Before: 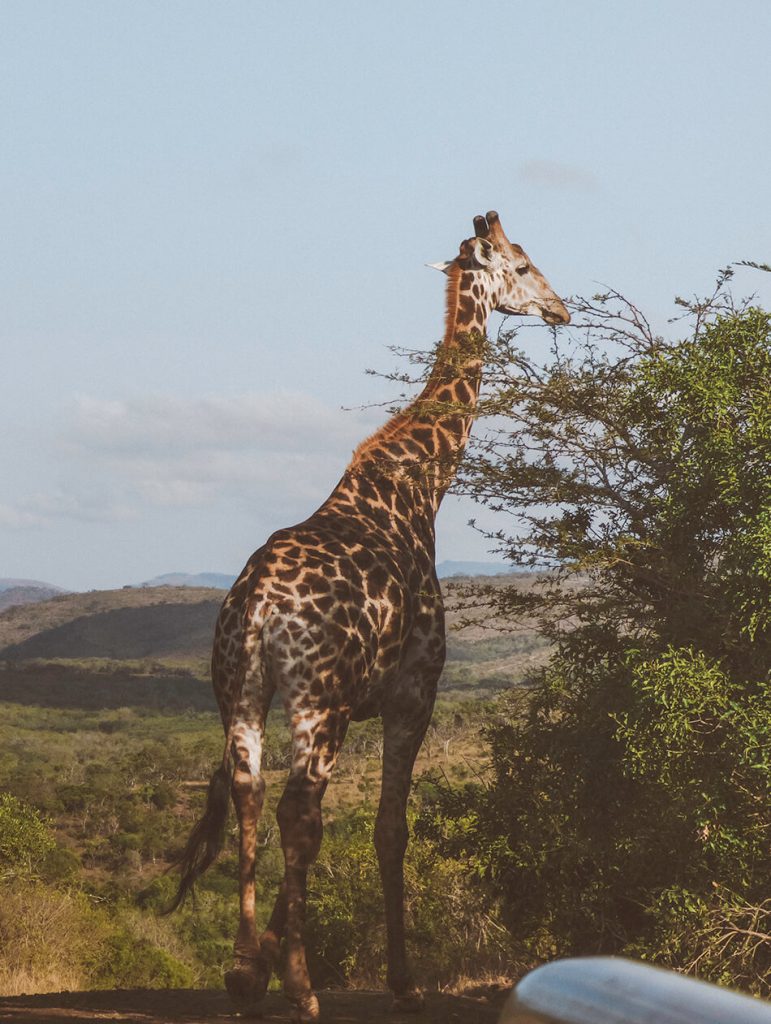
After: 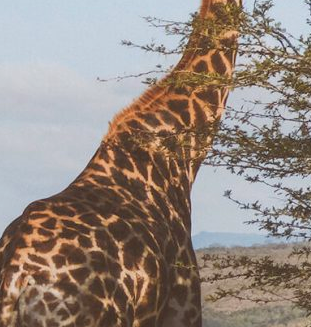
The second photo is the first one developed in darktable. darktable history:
crop: left 31.751%, top 32.172%, right 27.8%, bottom 35.83%
contrast brightness saturation: contrast 0.03, brightness 0.06, saturation 0.13
exposure: compensate highlight preservation false
